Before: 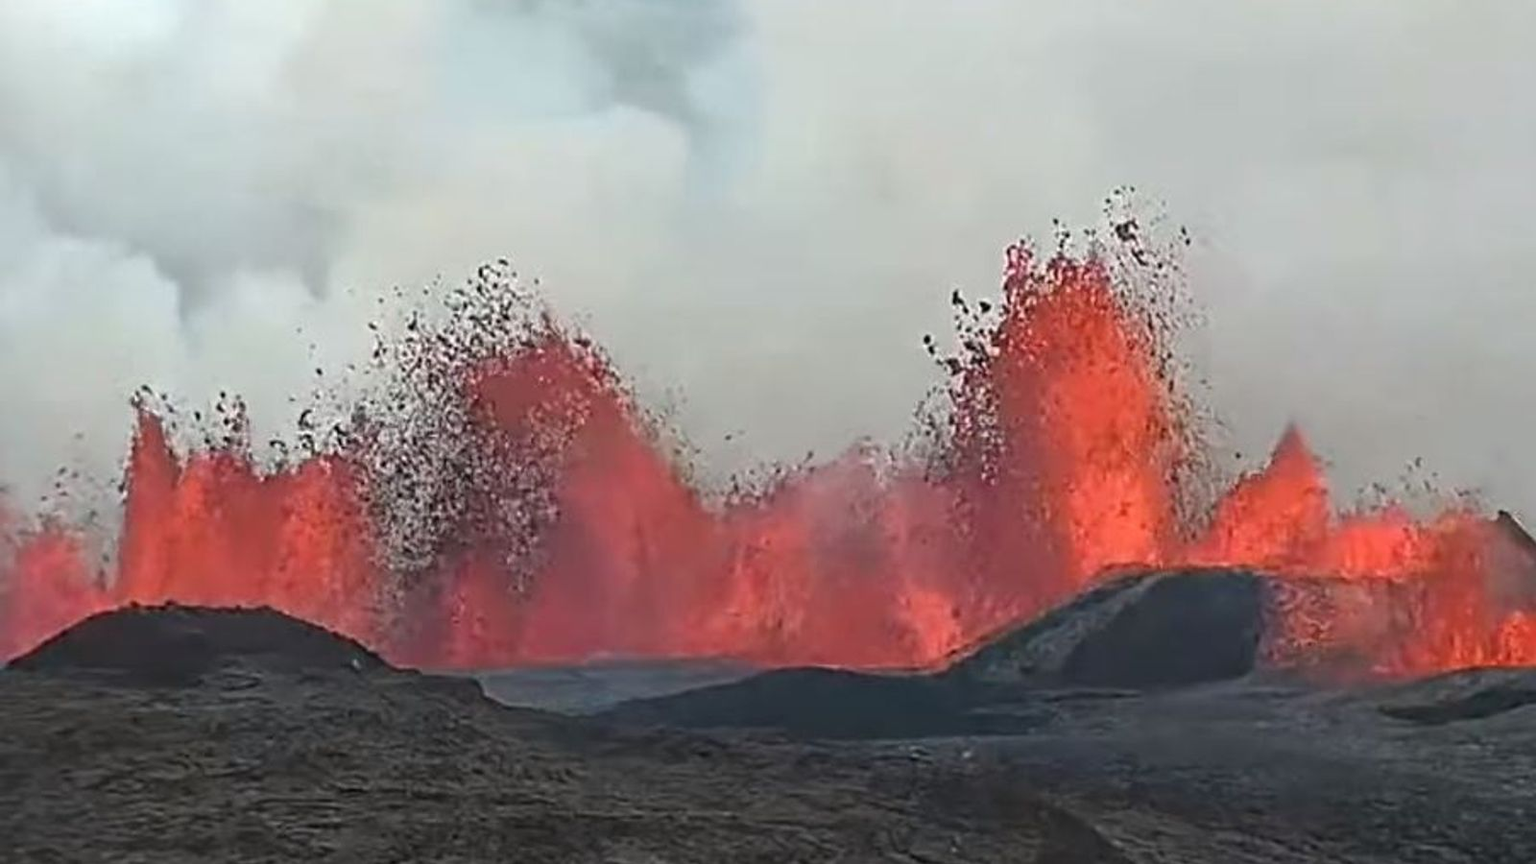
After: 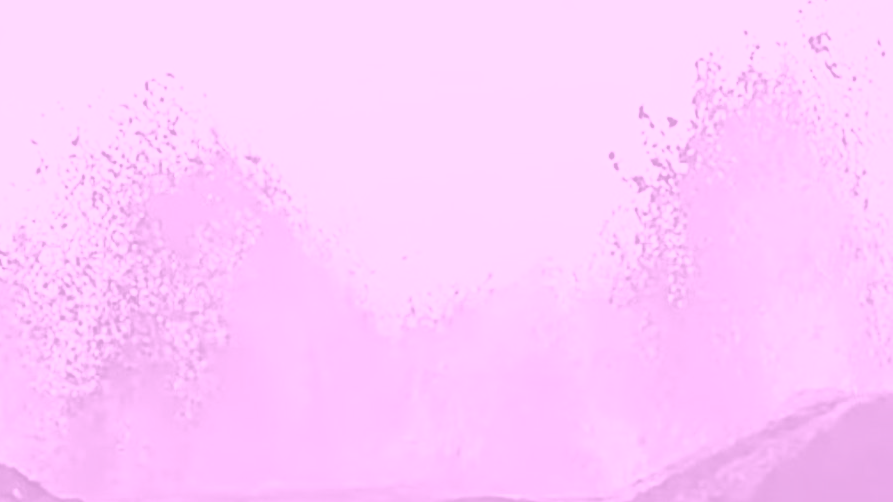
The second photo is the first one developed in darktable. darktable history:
crop and rotate: left 22.13%, top 22.054%, right 22.026%, bottom 22.102%
contrast brightness saturation: contrast -0.26, saturation -0.43
colorize: hue 331.2°, saturation 75%, source mix 30.28%, lightness 70.52%, version 1
base curve: curves: ch0 [(0, 0) (0.007, 0.004) (0.027, 0.03) (0.046, 0.07) (0.207, 0.54) (0.442, 0.872) (0.673, 0.972) (1, 1)], preserve colors none
